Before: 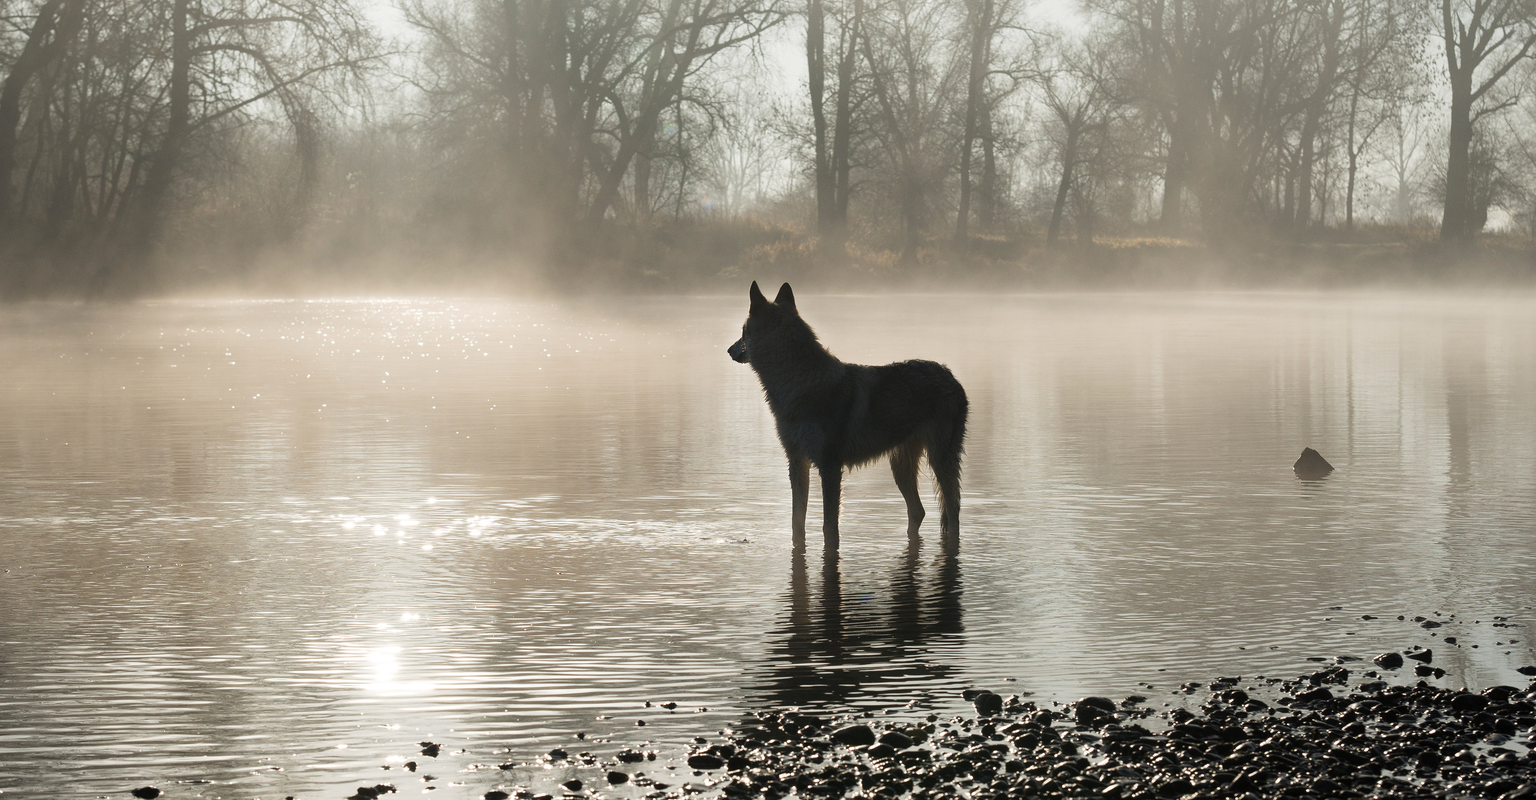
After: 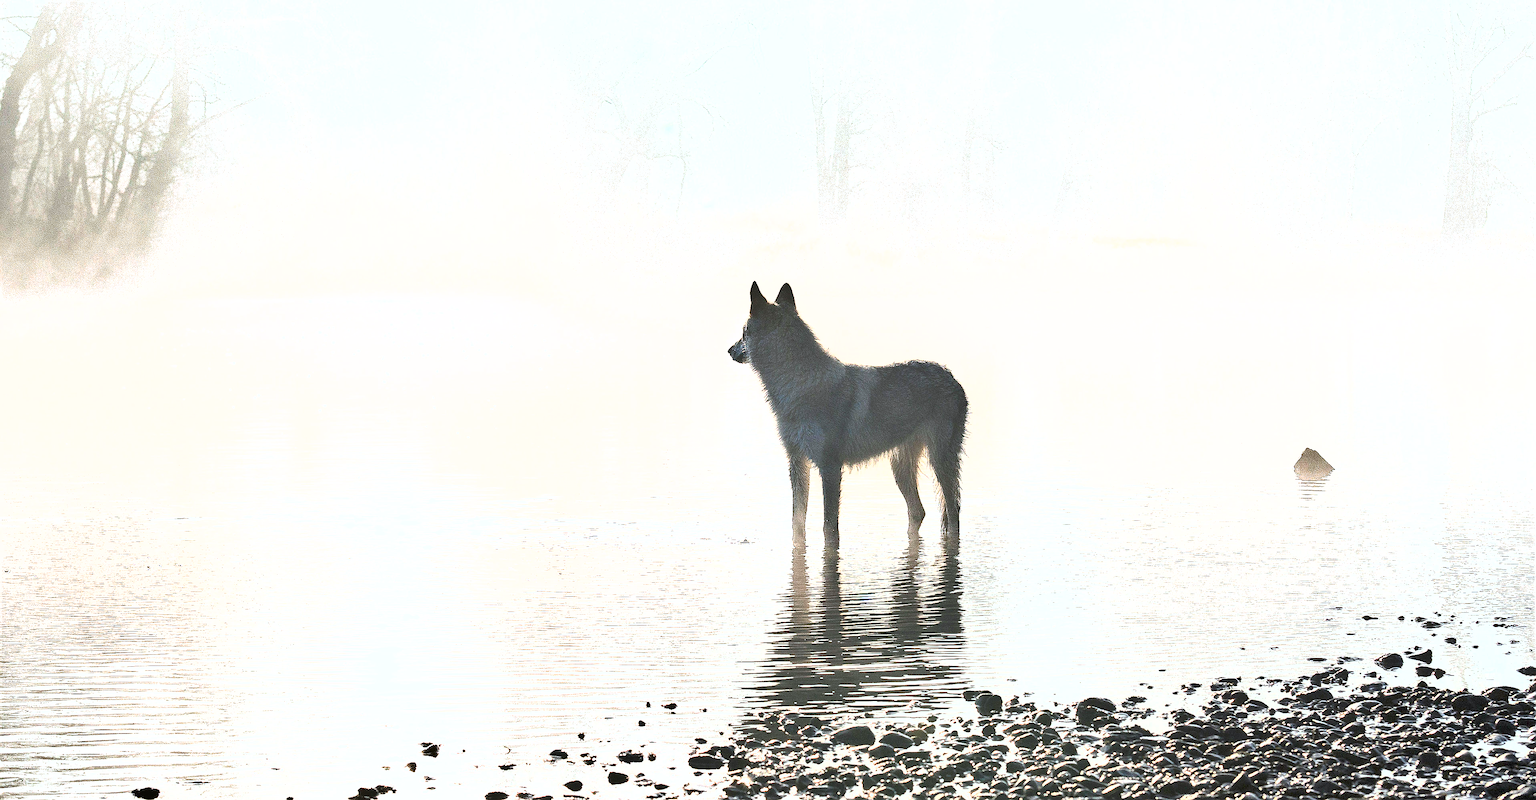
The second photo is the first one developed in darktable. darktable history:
color correction: highlights a* -0.772, highlights b* -8.92
shadows and highlights: low approximation 0.01, soften with gaussian
sharpen: radius 1.4, amount 1.25, threshold 0.7
exposure: exposure 3 EV, compensate highlight preservation false
